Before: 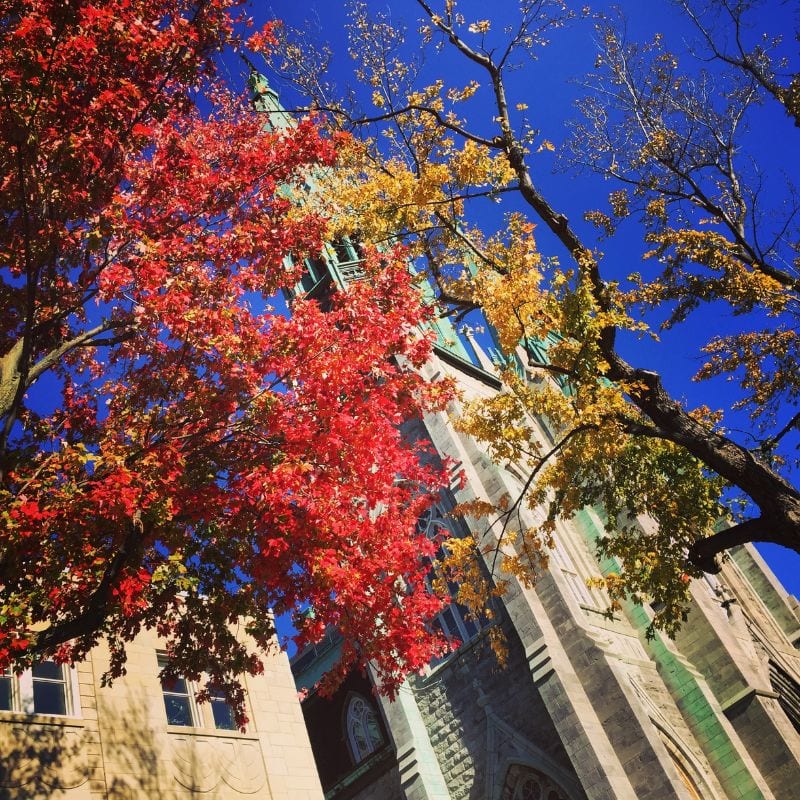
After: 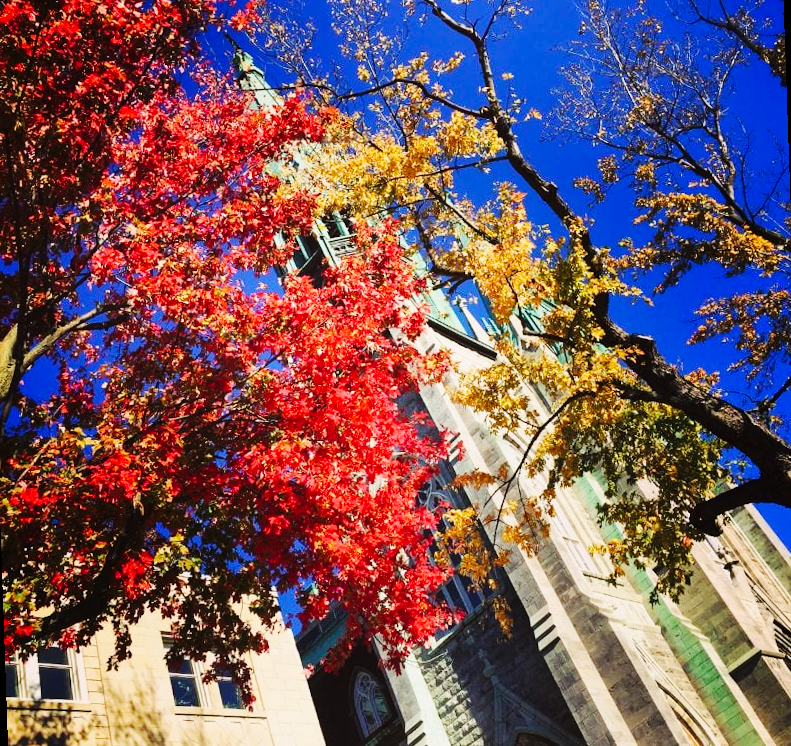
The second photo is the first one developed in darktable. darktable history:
rotate and perspective: rotation -2°, crop left 0.022, crop right 0.978, crop top 0.049, crop bottom 0.951
base curve: curves: ch0 [(0, 0) (0.036, 0.025) (0.121, 0.166) (0.206, 0.329) (0.605, 0.79) (1, 1)], preserve colors none
